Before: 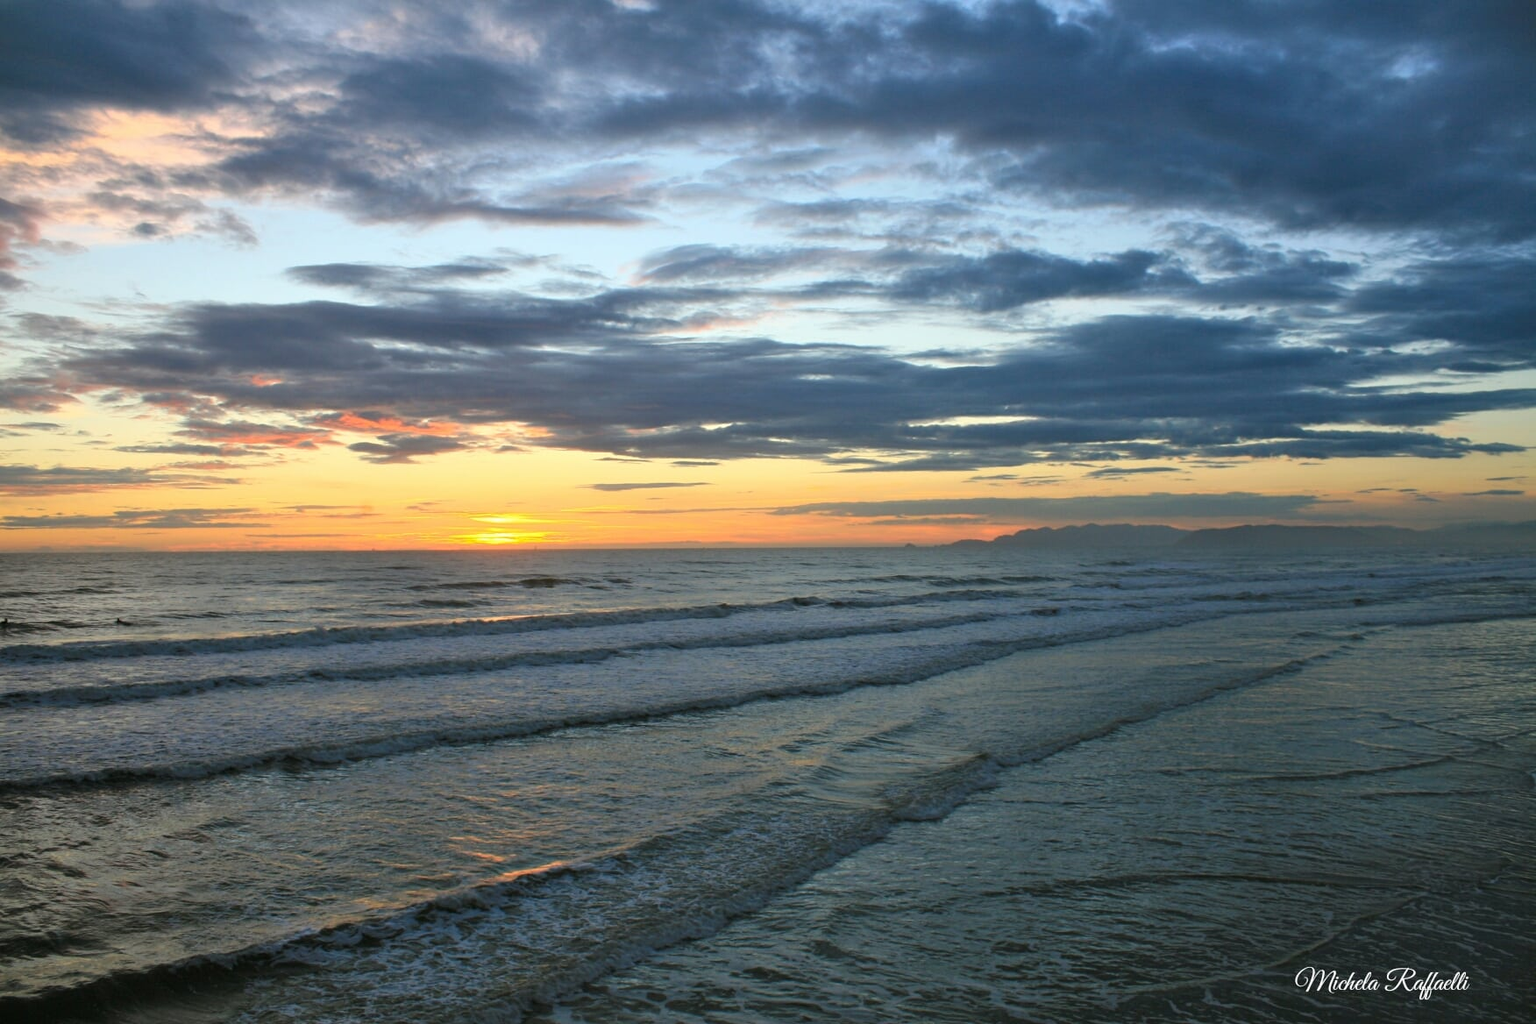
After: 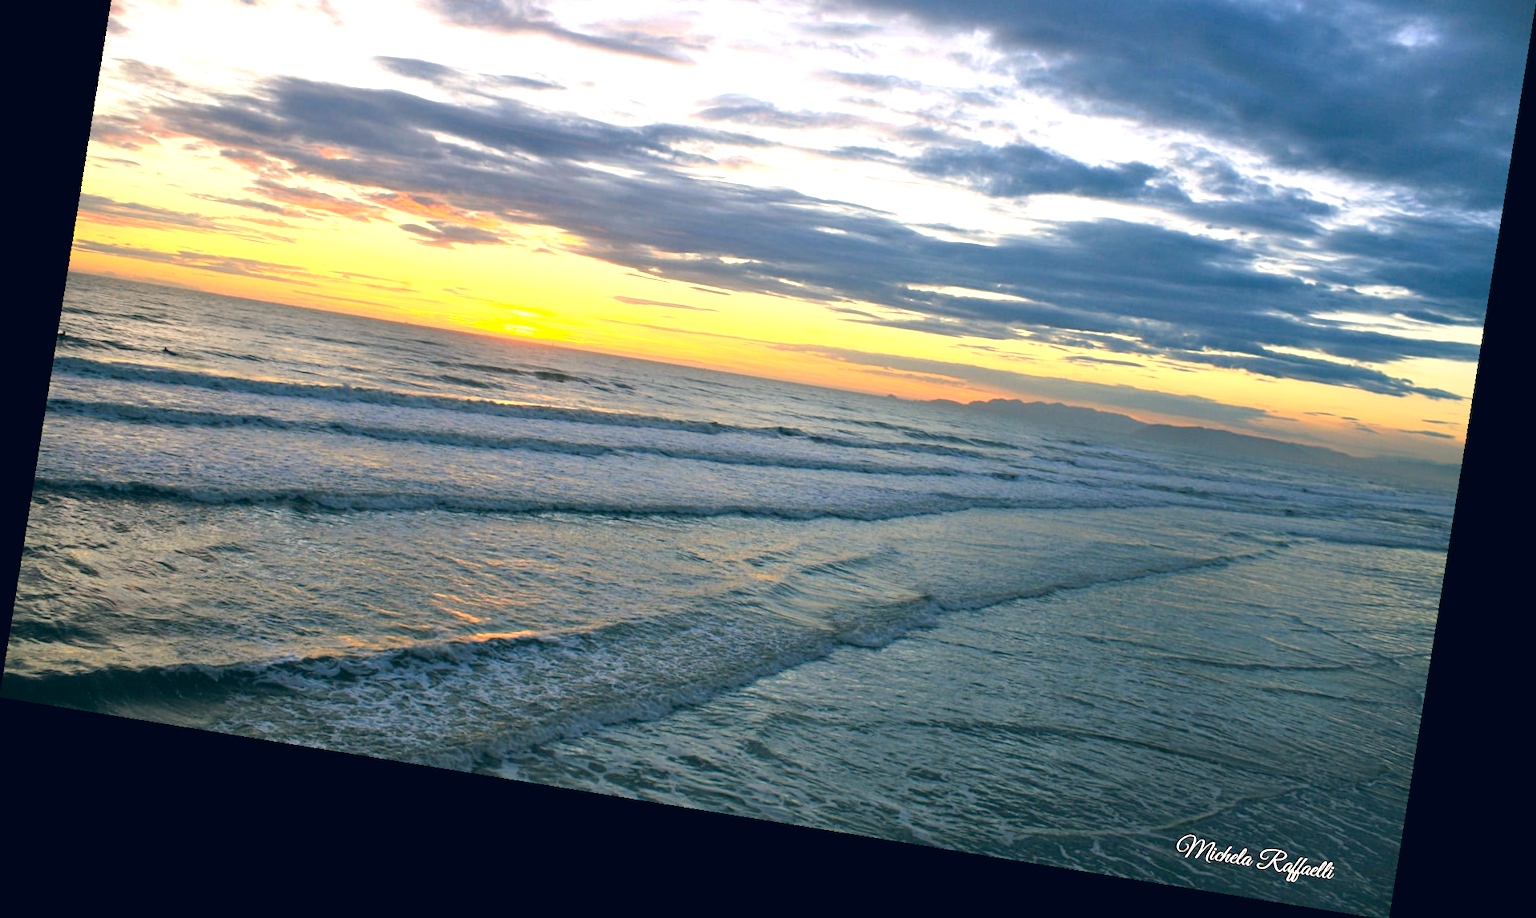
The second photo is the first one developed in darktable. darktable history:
exposure: exposure 1 EV, compensate highlight preservation false
crop and rotate: top 19.998%
color correction: highlights a* 10.32, highlights b* 14.66, shadows a* -9.59, shadows b* -15.02
rotate and perspective: rotation 9.12°, automatic cropping off
